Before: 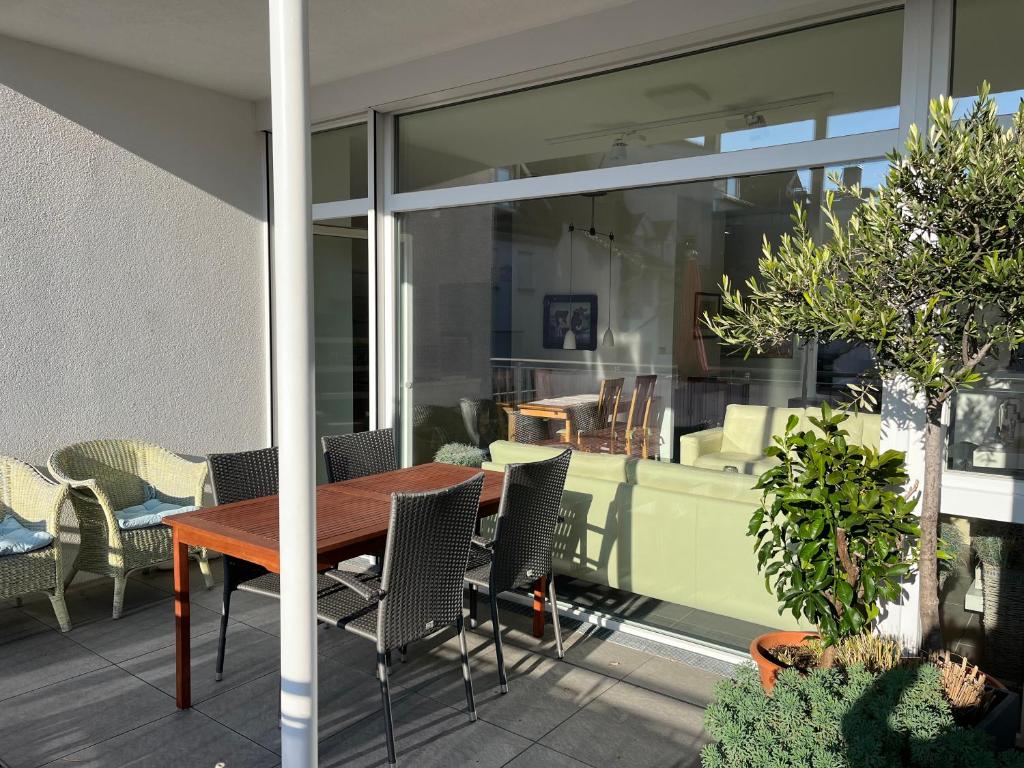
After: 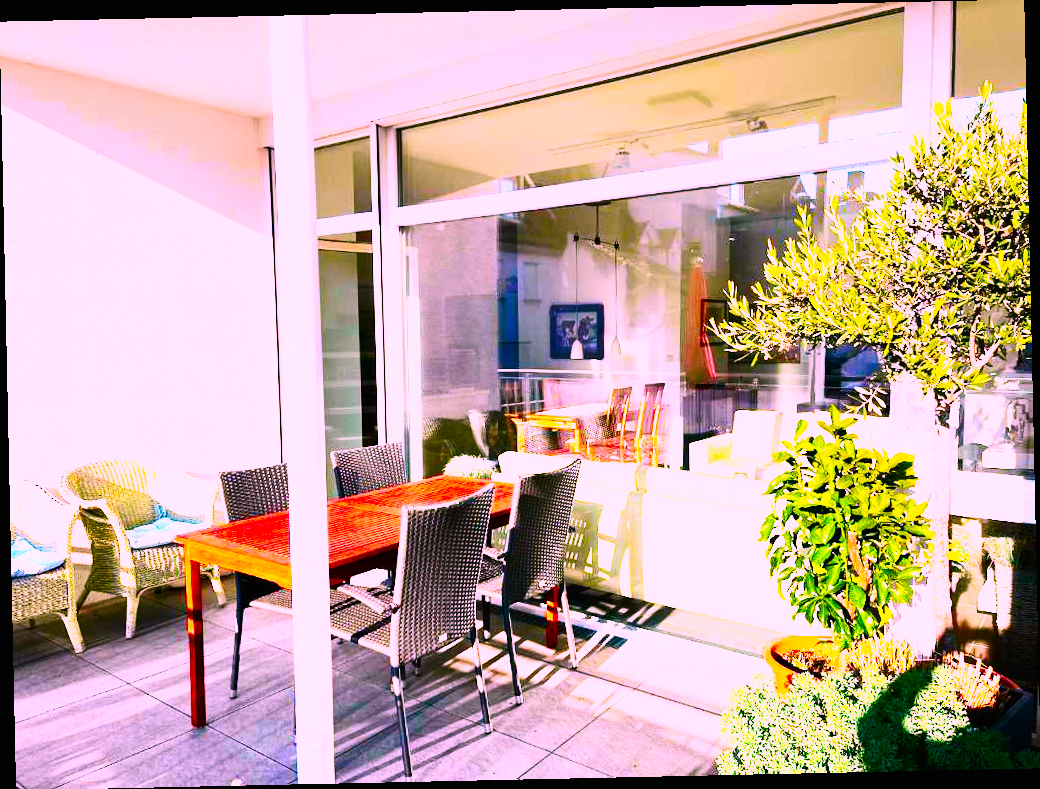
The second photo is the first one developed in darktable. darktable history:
base curve: curves: ch0 [(0, 0) (0.007, 0.004) (0.027, 0.03) (0.046, 0.07) (0.207, 0.54) (0.442, 0.872) (0.673, 0.972) (1, 1)], preserve colors none
tone equalizer: on, module defaults
color balance rgb: linear chroma grading › global chroma 15%, perceptual saturation grading › global saturation 30%
exposure: black level correction 0, exposure 0.7 EV, compensate exposure bias true, compensate highlight preservation false
rotate and perspective: rotation -1.24°, automatic cropping off
contrast brightness saturation: contrast 0.24, brightness 0.09
color correction: highlights a* 19.5, highlights b* -11.53, saturation 1.69
